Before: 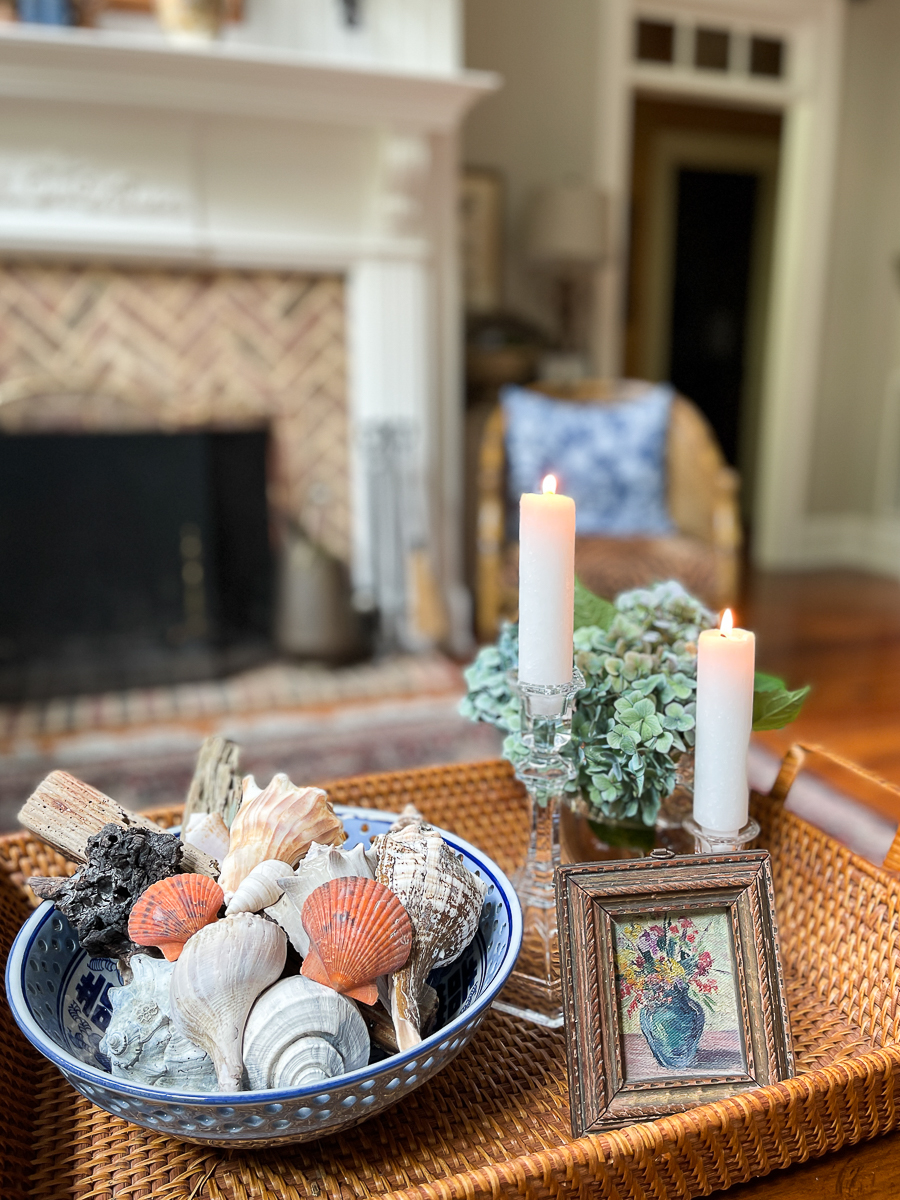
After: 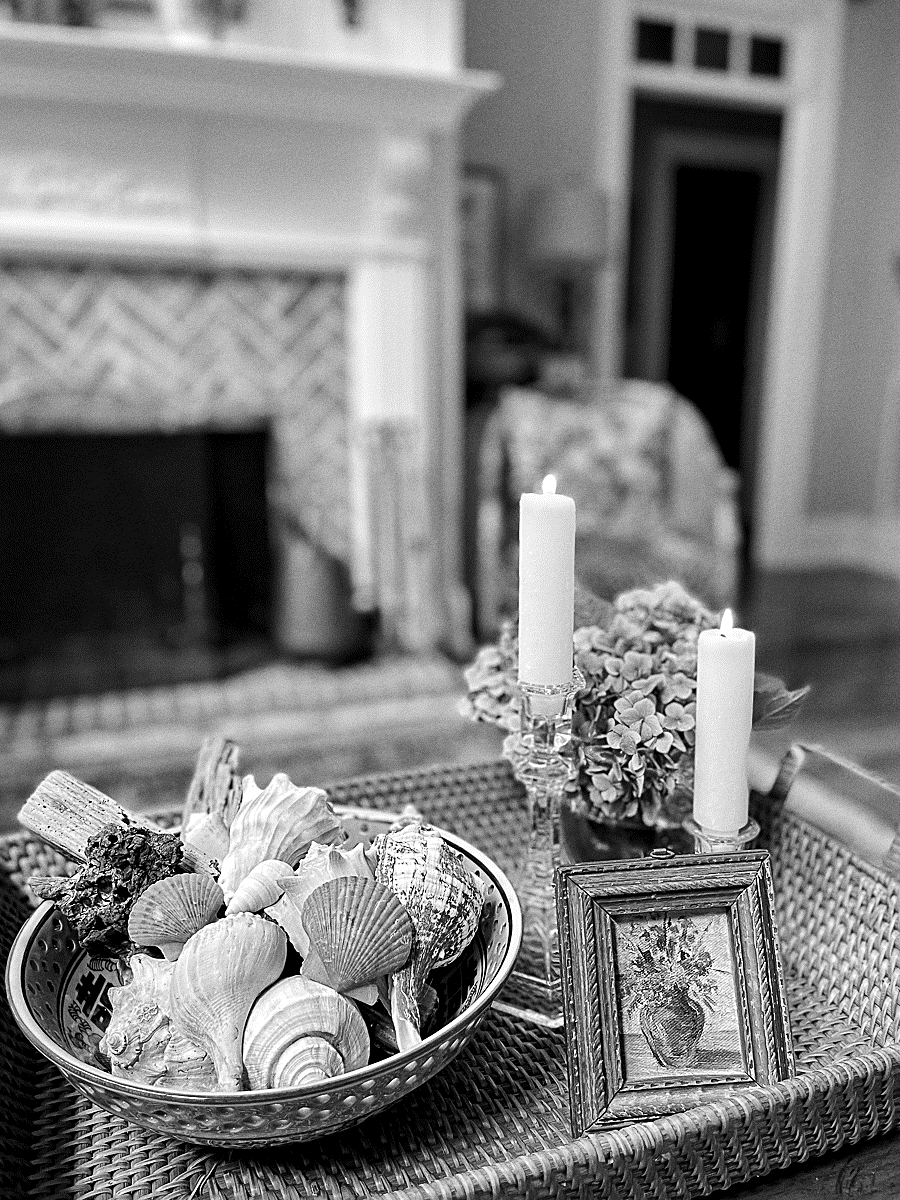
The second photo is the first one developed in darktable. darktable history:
levels: levels [0.016, 0.5, 0.996]
contrast brightness saturation: contrast 0.08, saturation 0.02
velvia: strength 10%
vibrance: vibrance 15%
tone curve: curves: ch0 [(0, 0.008) (0.083, 0.073) (0.28, 0.286) (0.528, 0.559) (0.961, 0.966) (1, 1)], color space Lab, linked channels, preserve colors none
sharpen: amount 0.575
contrast equalizer: octaves 7, y [[0.515 ×6], [0.507 ×6], [0.425 ×6], [0 ×6], [0 ×6]]
haze removal: strength 0.02, distance 0.25, compatibility mode true, adaptive false
color zones: curves: ch0 [(0, 0.5) (0.143, 0.5) (0.286, 0.5) (0.429, 0.5) (0.62, 0.489) (0.714, 0.445) (0.844, 0.496) (1, 0.5)]; ch1 [(0, 0.5) (0.143, 0.5) (0.286, 0.5) (0.429, 0.5) (0.571, 0.5) (0.714, 0.523) (0.857, 0.5) (1, 0.5)]
shadows and highlights: shadows 10, white point adjustment 1, highlights -40
exposure: black level correction 0.002, exposure -0.1 EV, compensate highlight preservation false
local contrast: mode bilateral grid, contrast 28, coarseness 16, detail 115%, midtone range 0.2
grain: strength 26%
